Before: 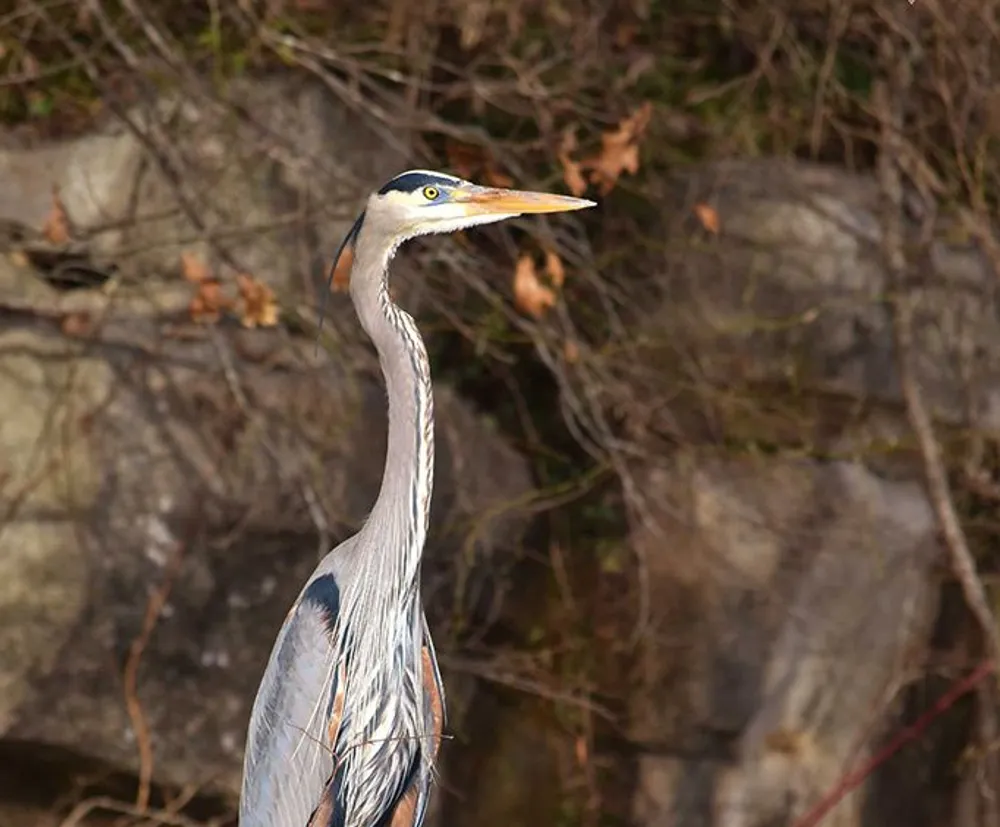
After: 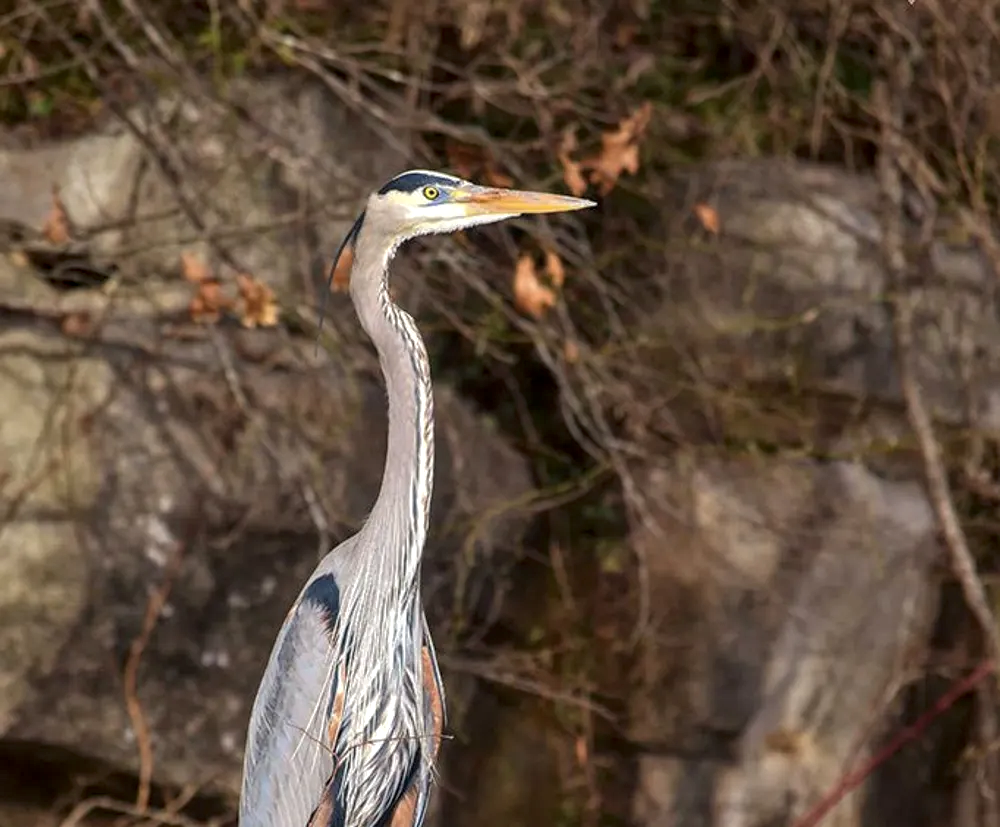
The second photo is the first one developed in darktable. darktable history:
local contrast: detail 130%
shadows and highlights: shadows 8.41, white point adjustment 0.974, highlights -40.41
